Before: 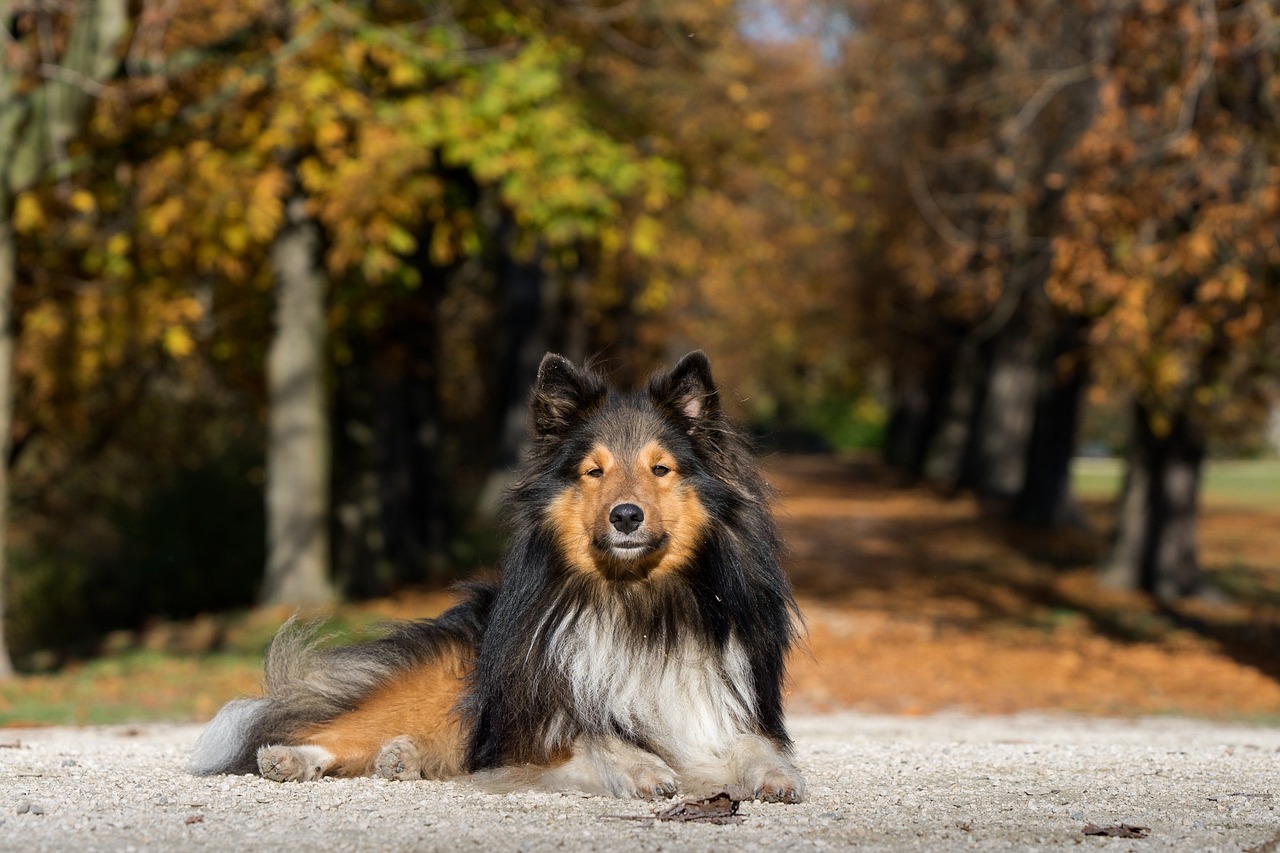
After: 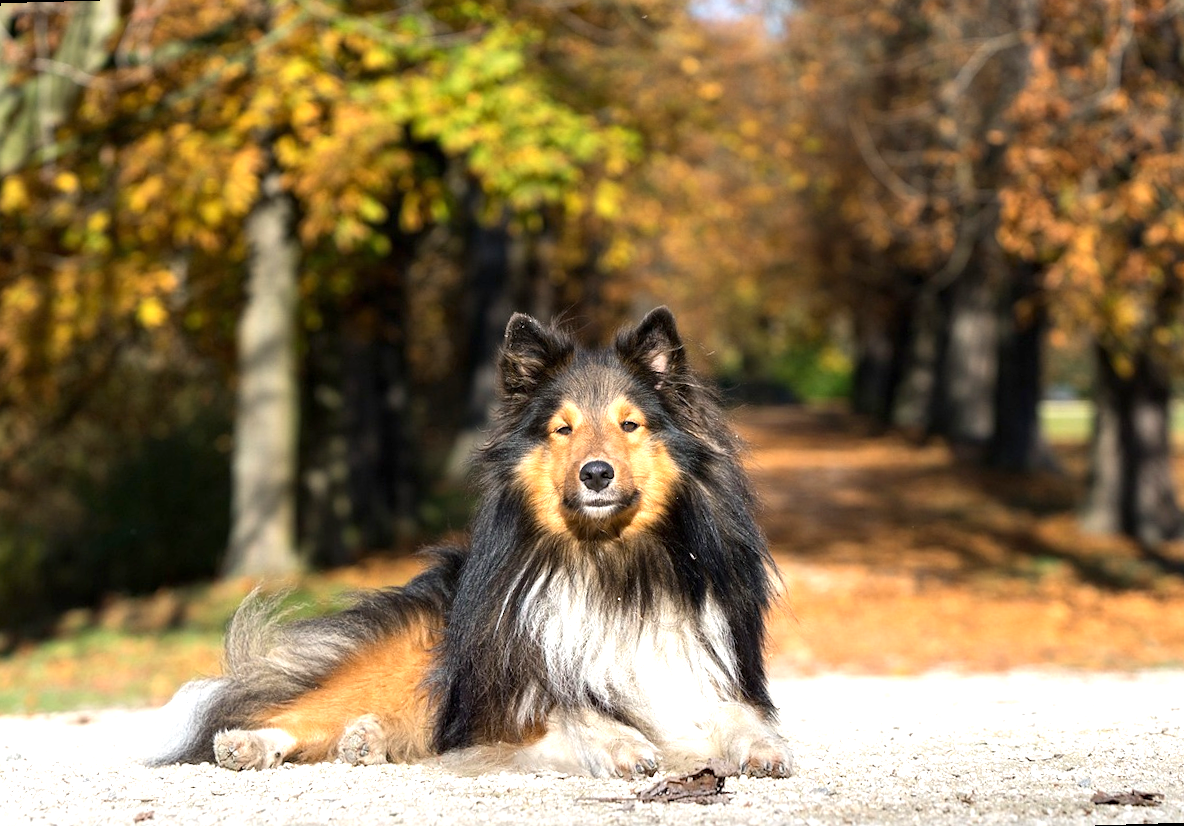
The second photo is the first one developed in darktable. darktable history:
rotate and perspective: rotation -1.68°, lens shift (vertical) -0.146, crop left 0.049, crop right 0.912, crop top 0.032, crop bottom 0.96
exposure: exposure 1 EV, compensate highlight preservation false
